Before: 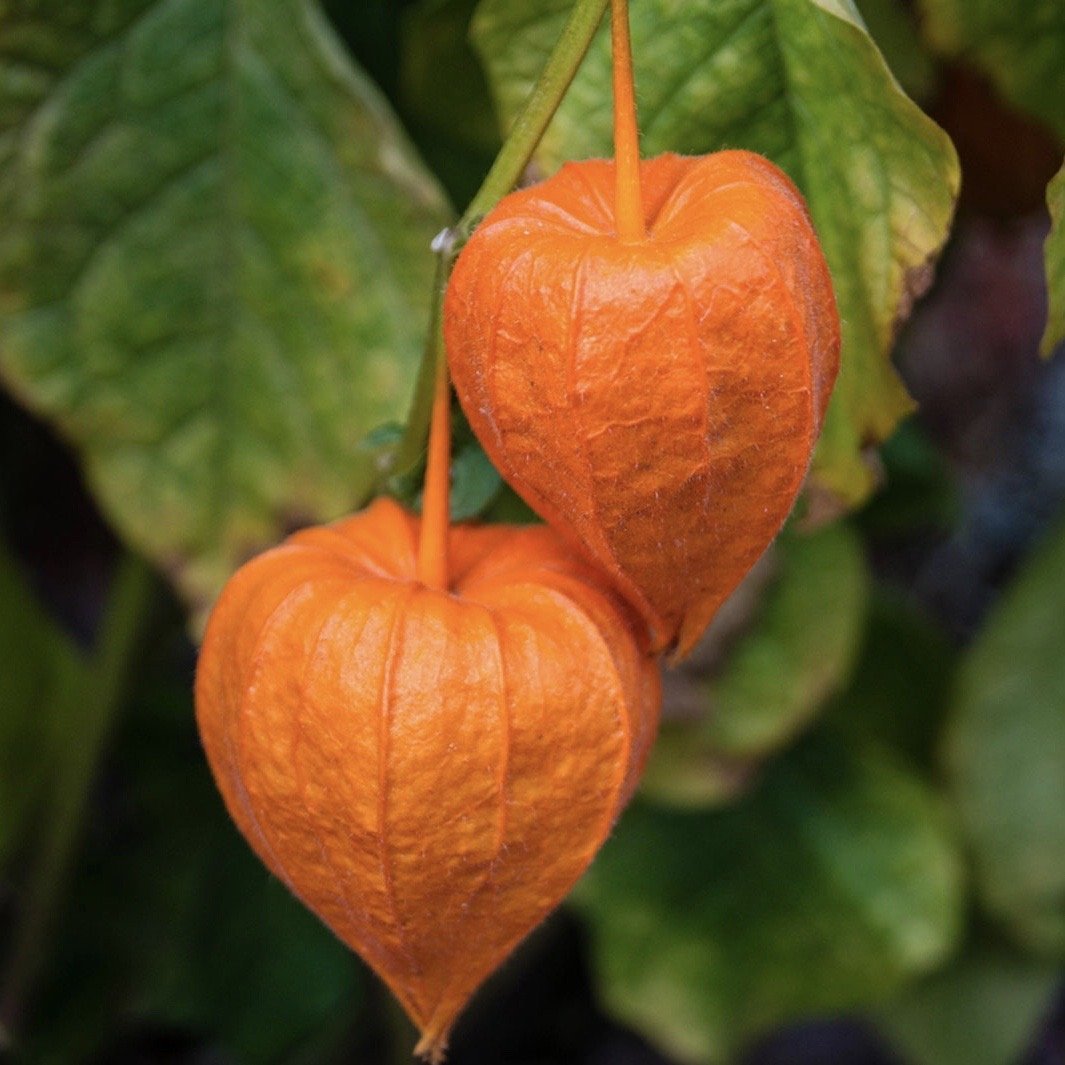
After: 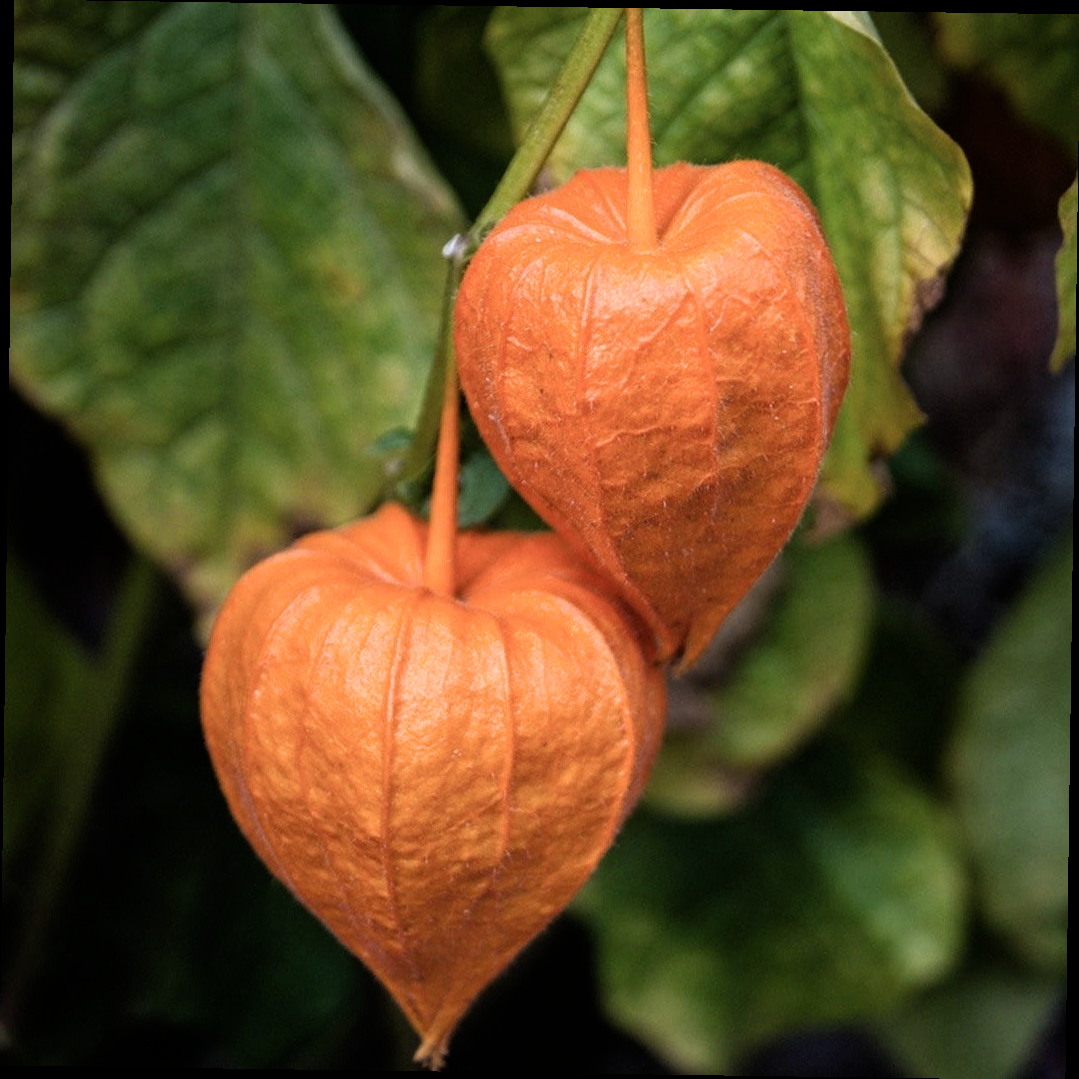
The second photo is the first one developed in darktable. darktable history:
filmic rgb: white relative exposure 2.34 EV, hardness 6.59
rotate and perspective: rotation 0.8°, automatic cropping off
white balance: emerald 1
